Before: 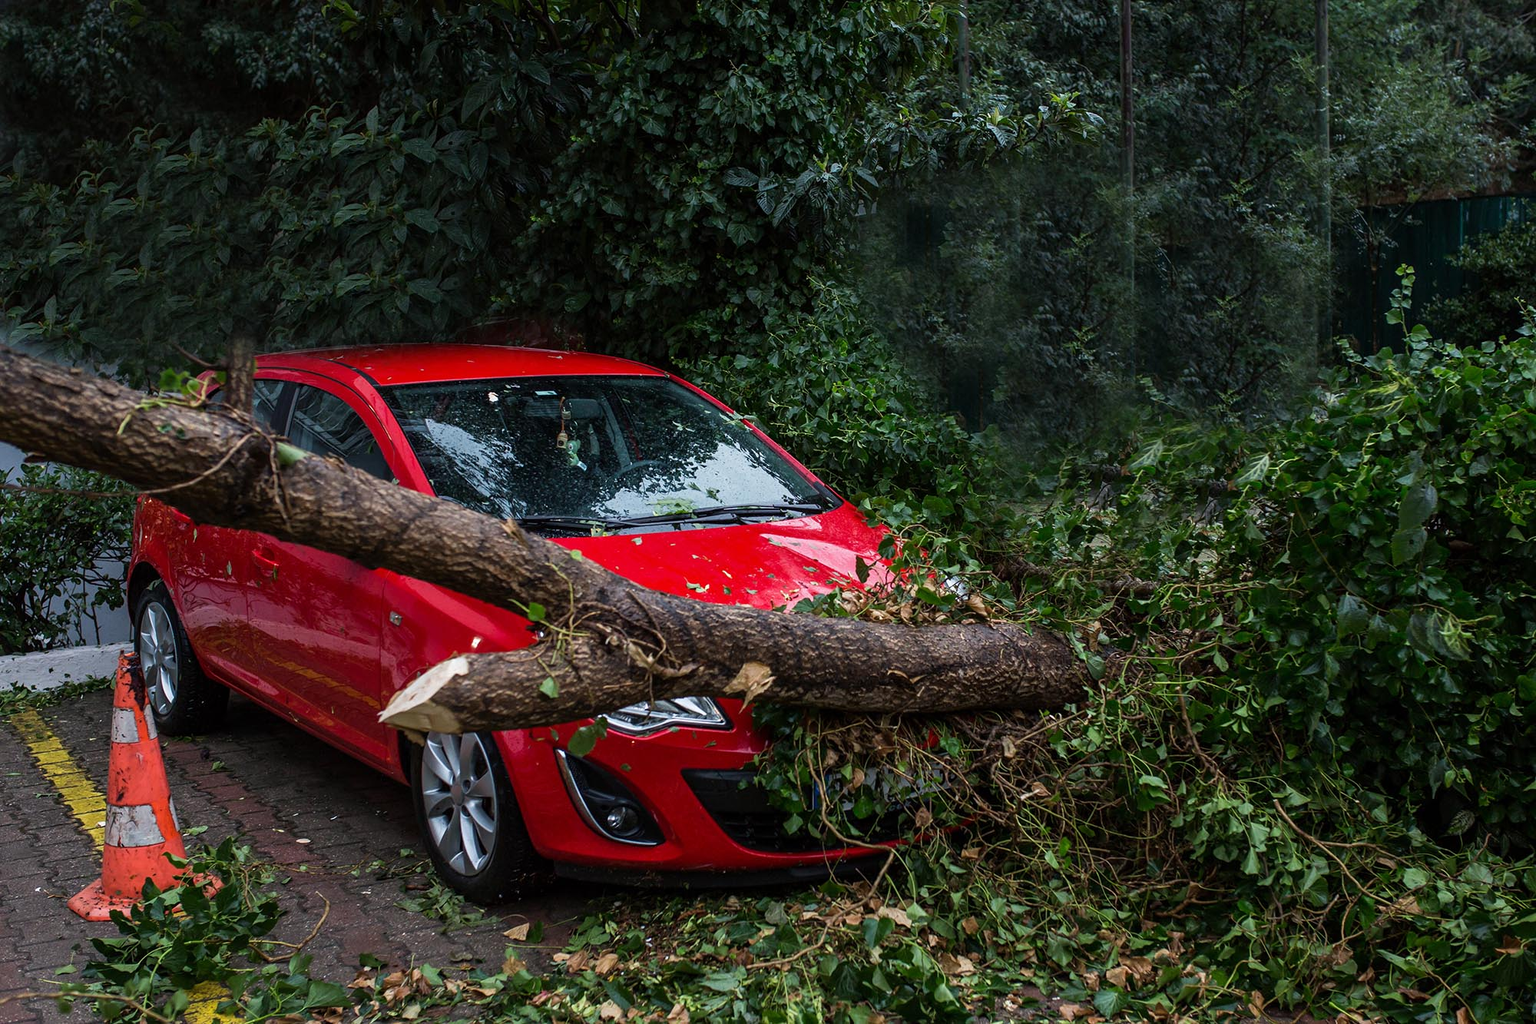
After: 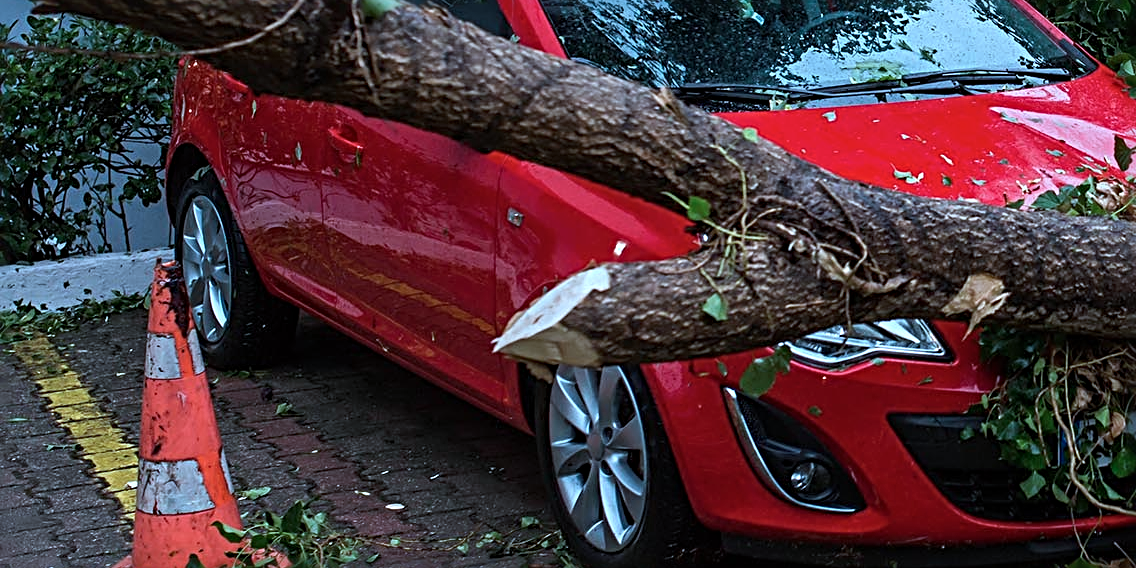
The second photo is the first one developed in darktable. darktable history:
sharpen: radius 3.955
crop: top 44.136%, right 43.15%, bottom 13.189%
color correction: highlights a* -8.79, highlights b* -23.05
